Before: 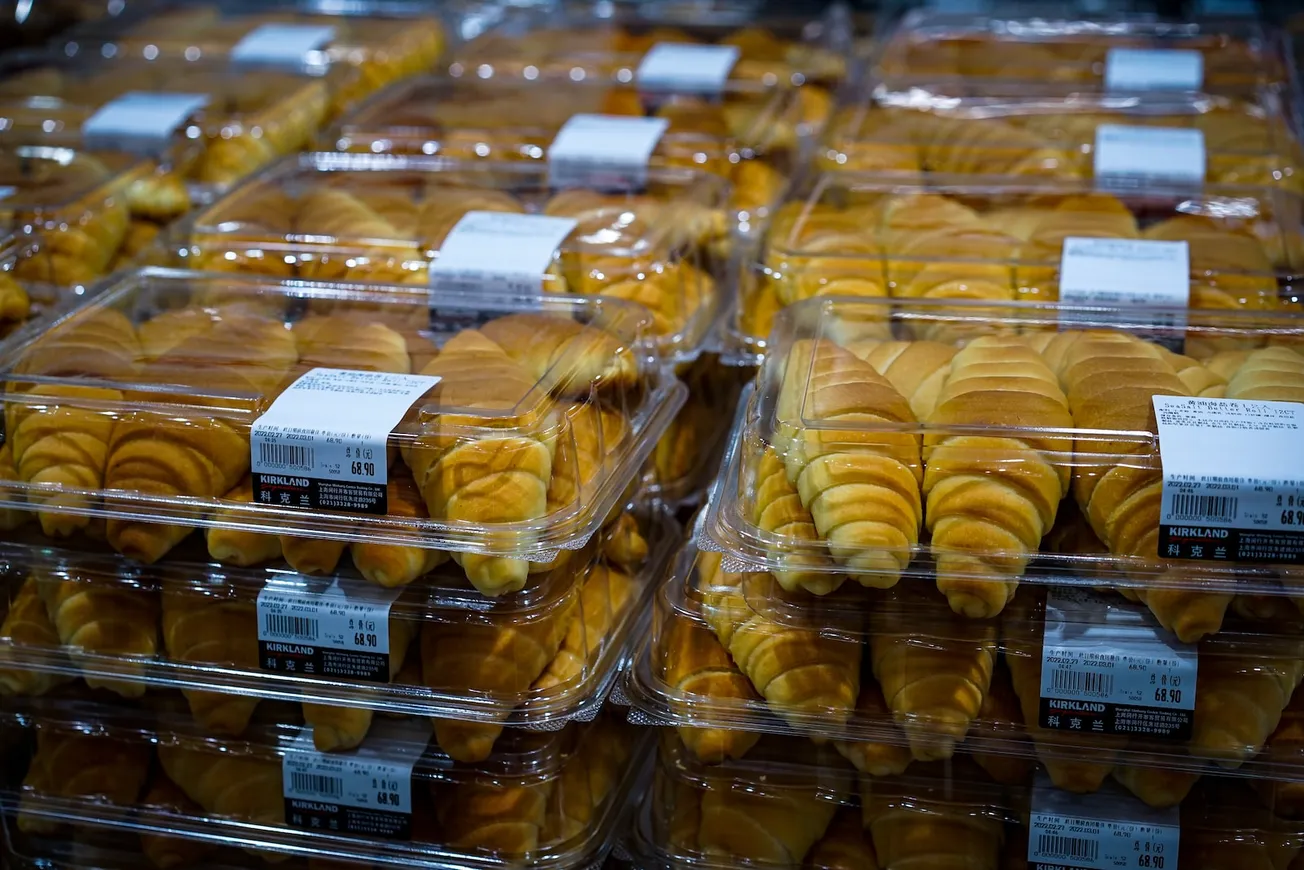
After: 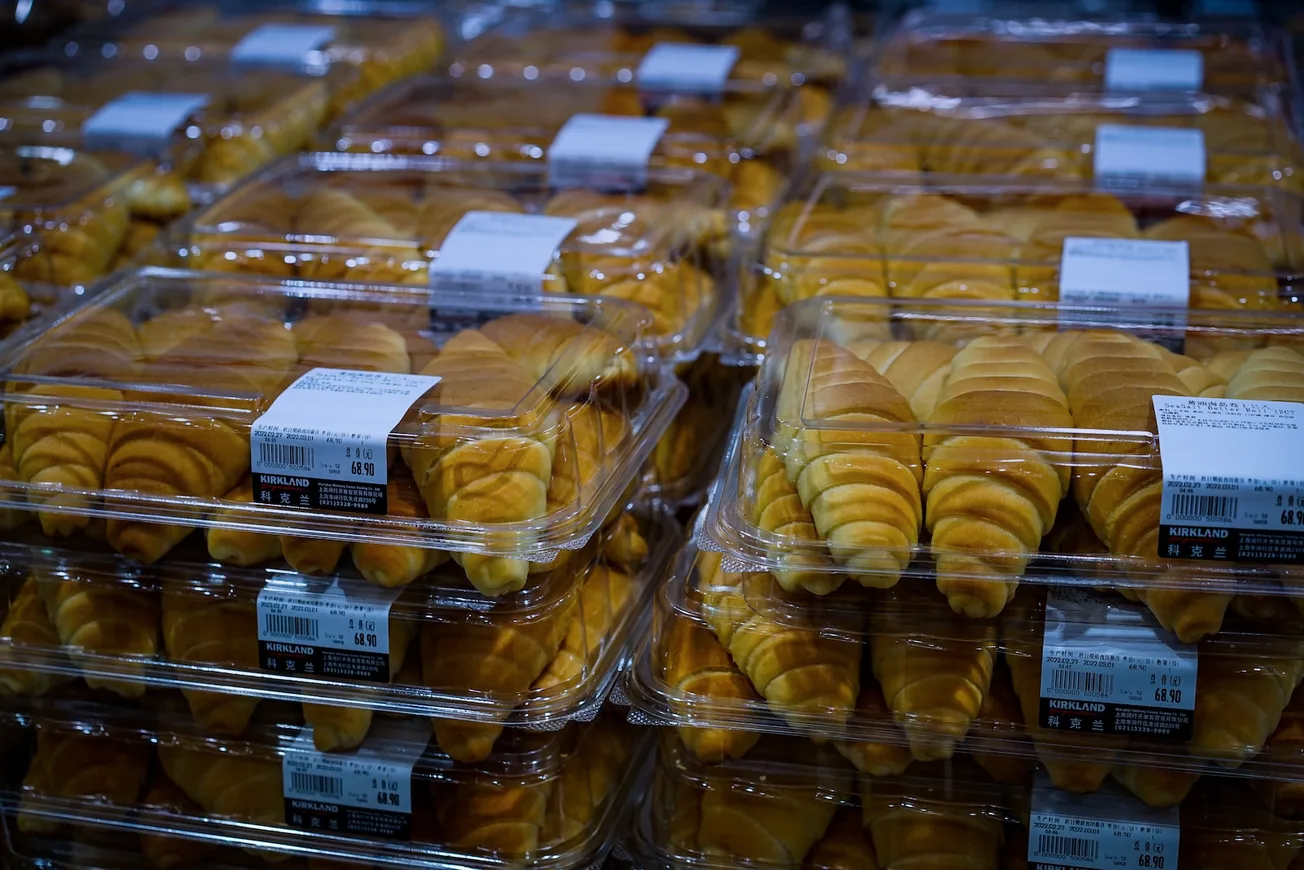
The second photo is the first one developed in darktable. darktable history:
white balance: red 0.986, blue 1.01
graduated density: hue 238.83°, saturation 50%
